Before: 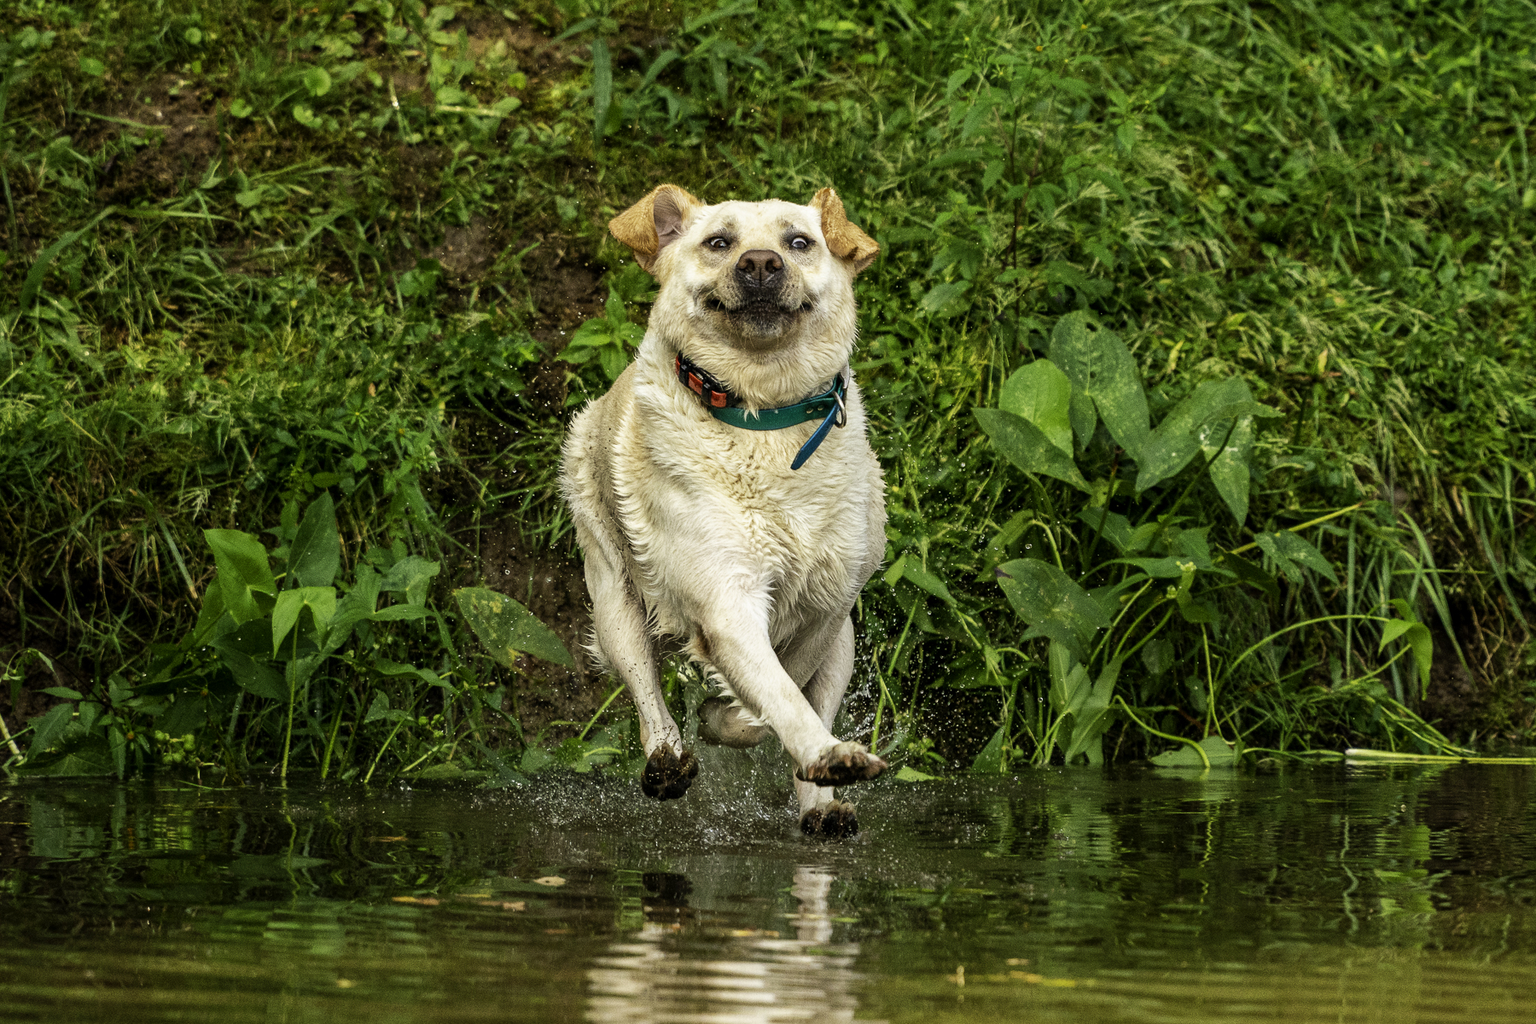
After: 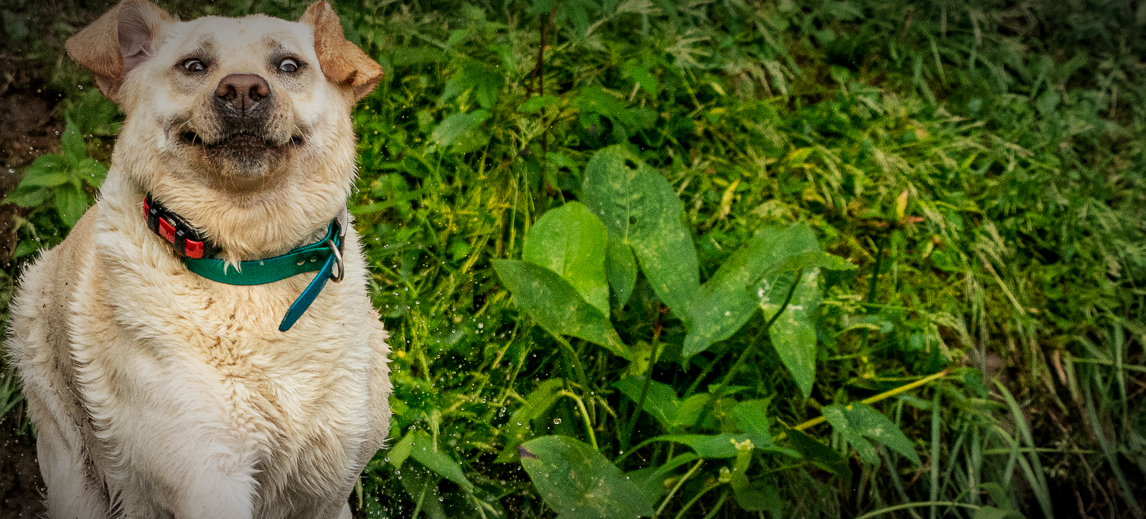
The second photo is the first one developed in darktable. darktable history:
crop: left 36.005%, top 18.293%, right 0.31%, bottom 38.444%
vignetting: fall-off start 67.5%, fall-off radius 67.23%, brightness -0.813, automatic ratio true
graduated density: on, module defaults
